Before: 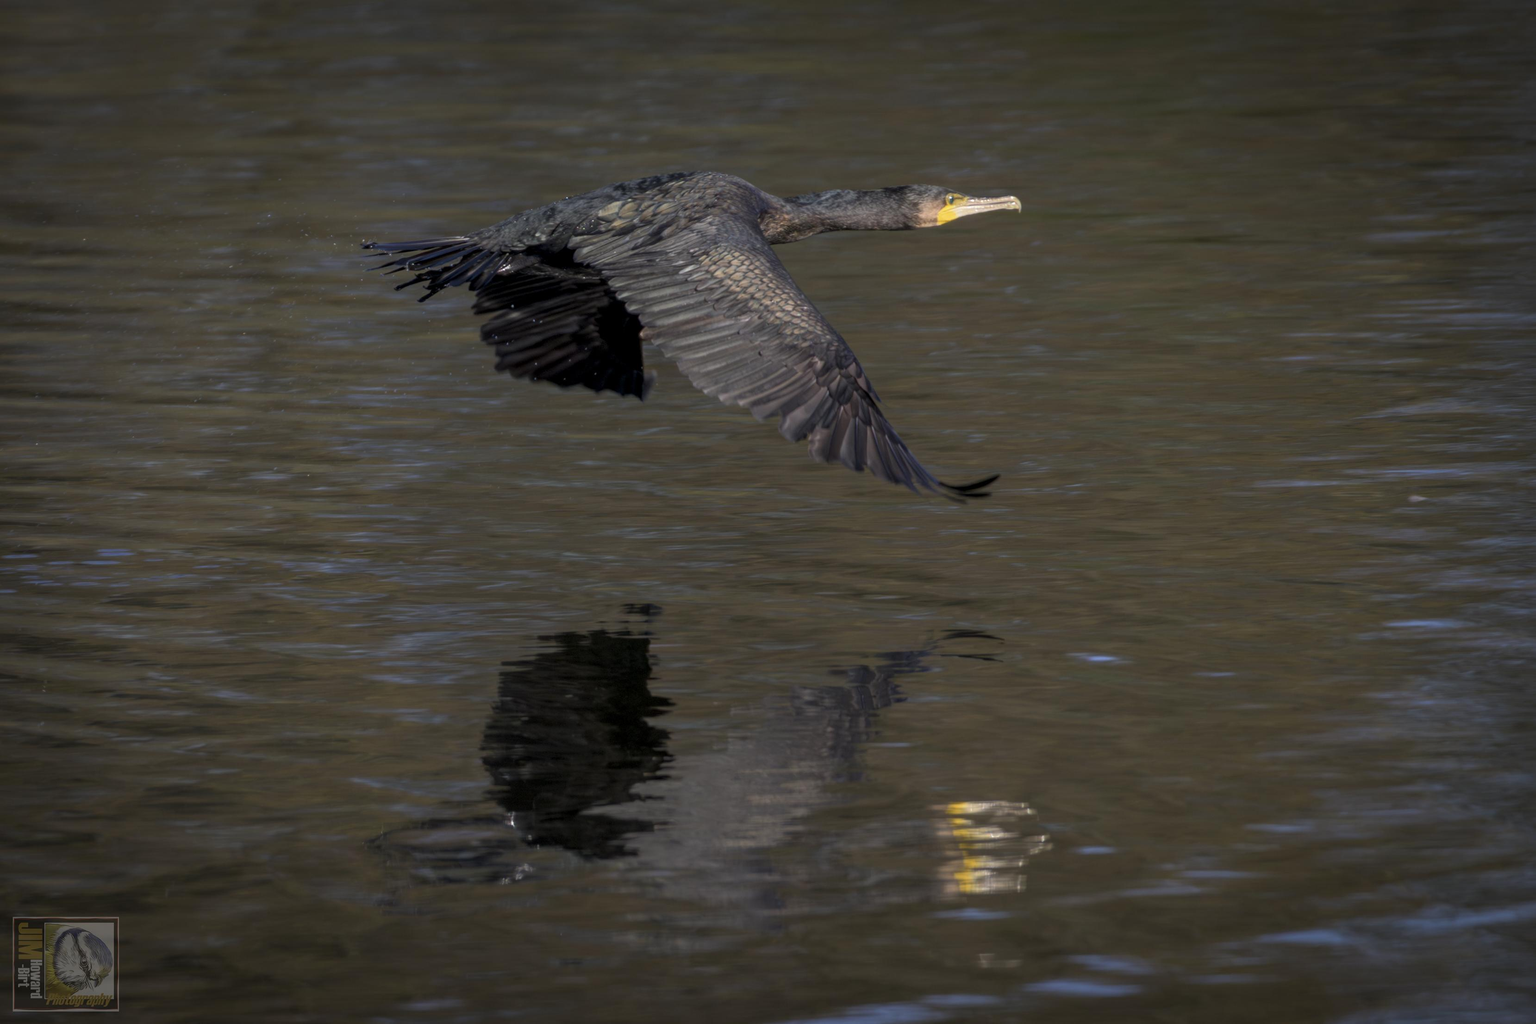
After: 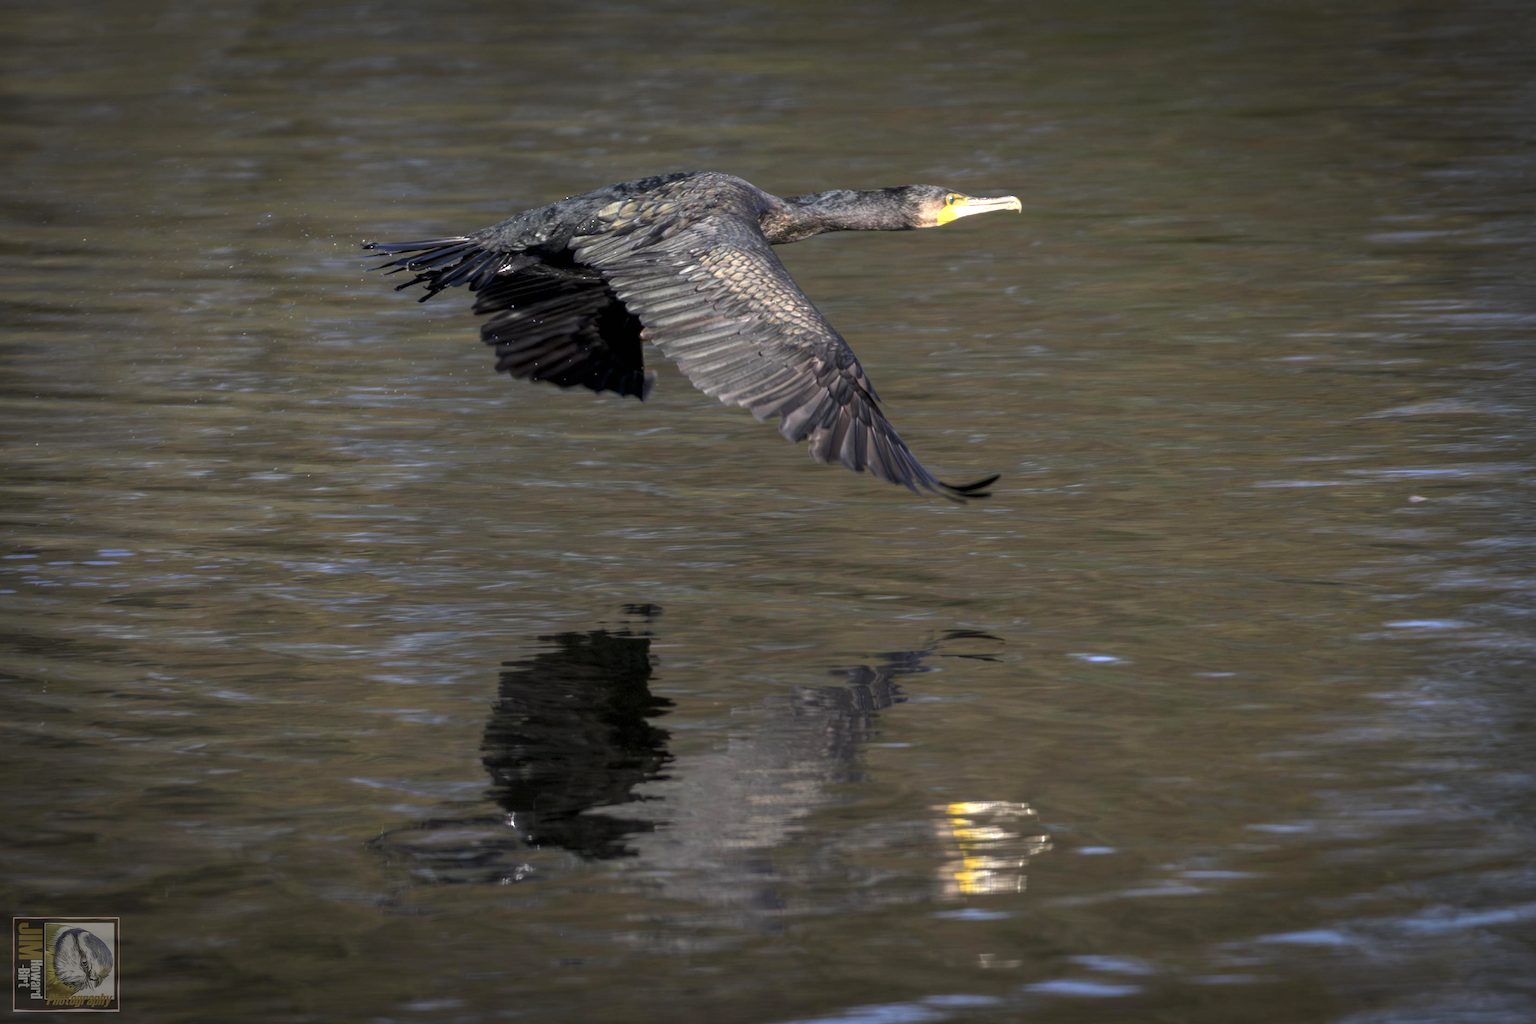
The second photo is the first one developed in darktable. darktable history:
tone equalizer: -8 EV -0.417 EV, -7 EV -0.389 EV, -6 EV -0.333 EV, -5 EV -0.222 EV, -3 EV 0.222 EV, -2 EV 0.333 EV, -1 EV 0.389 EV, +0 EV 0.417 EV, edges refinement/feathering 500, mask exposure compensation -1.57 EV, preserve details no
exposure: black level correction 0, exposure 0.7 EV, compensate exposure bias true, compensate highlight preservation false
